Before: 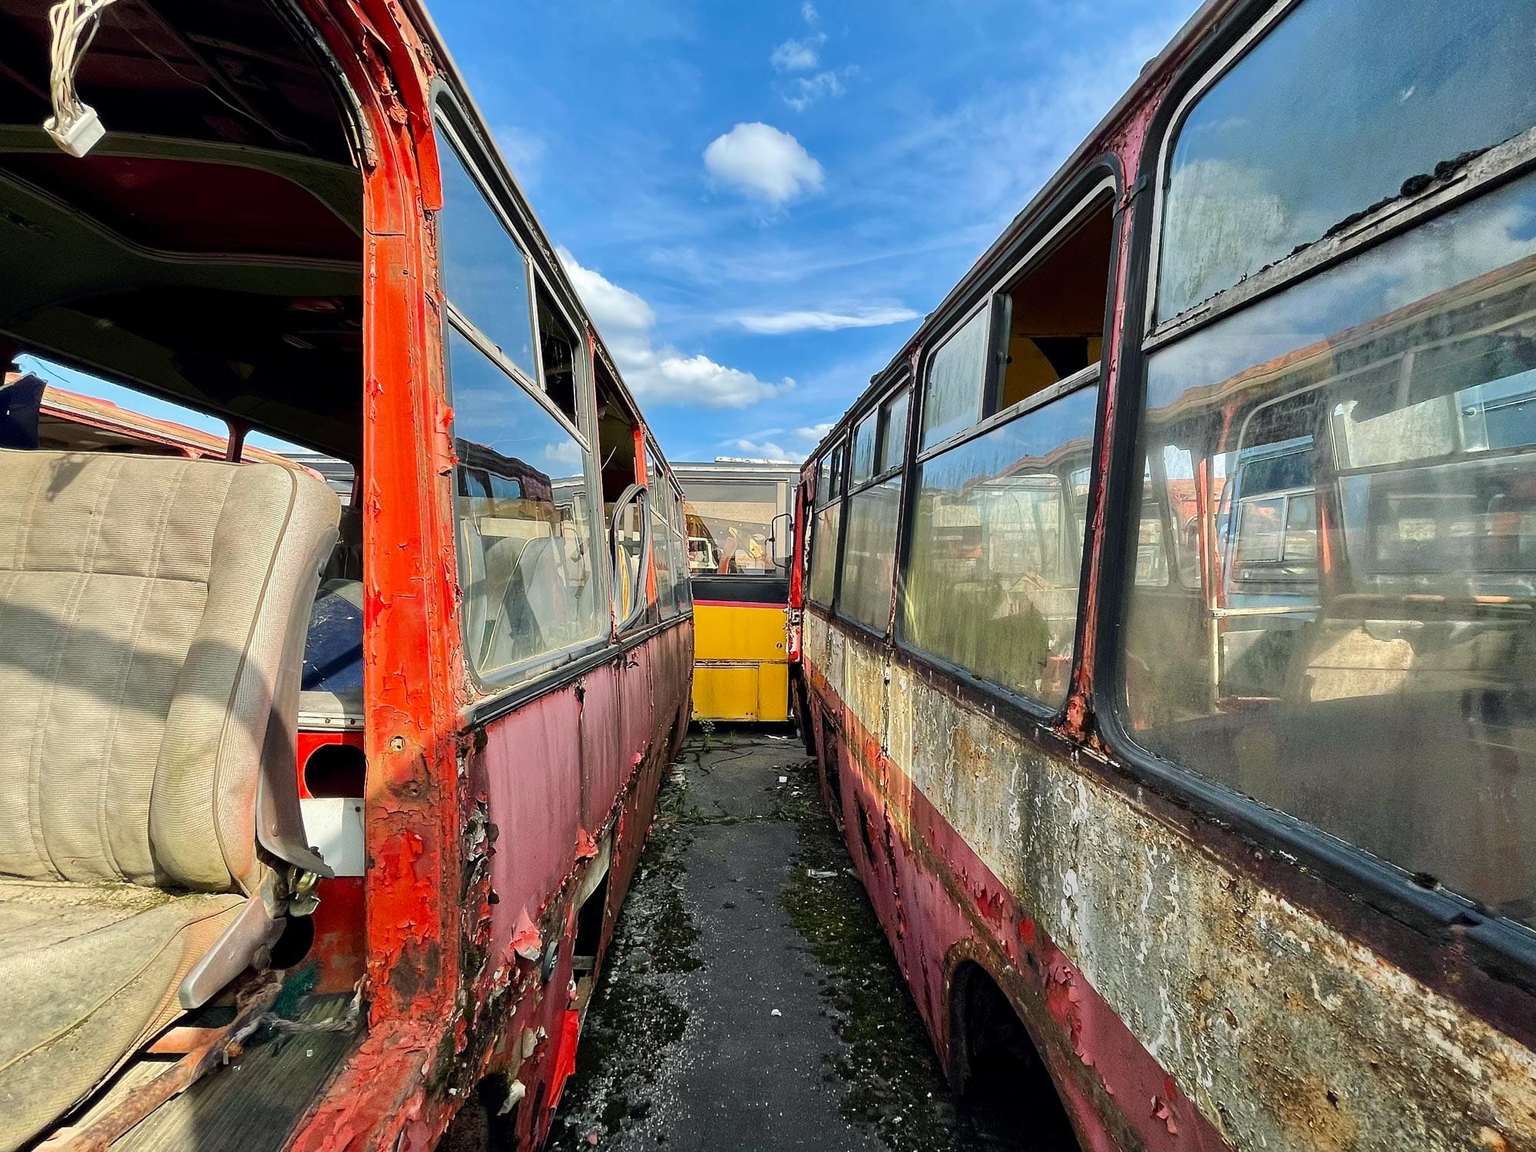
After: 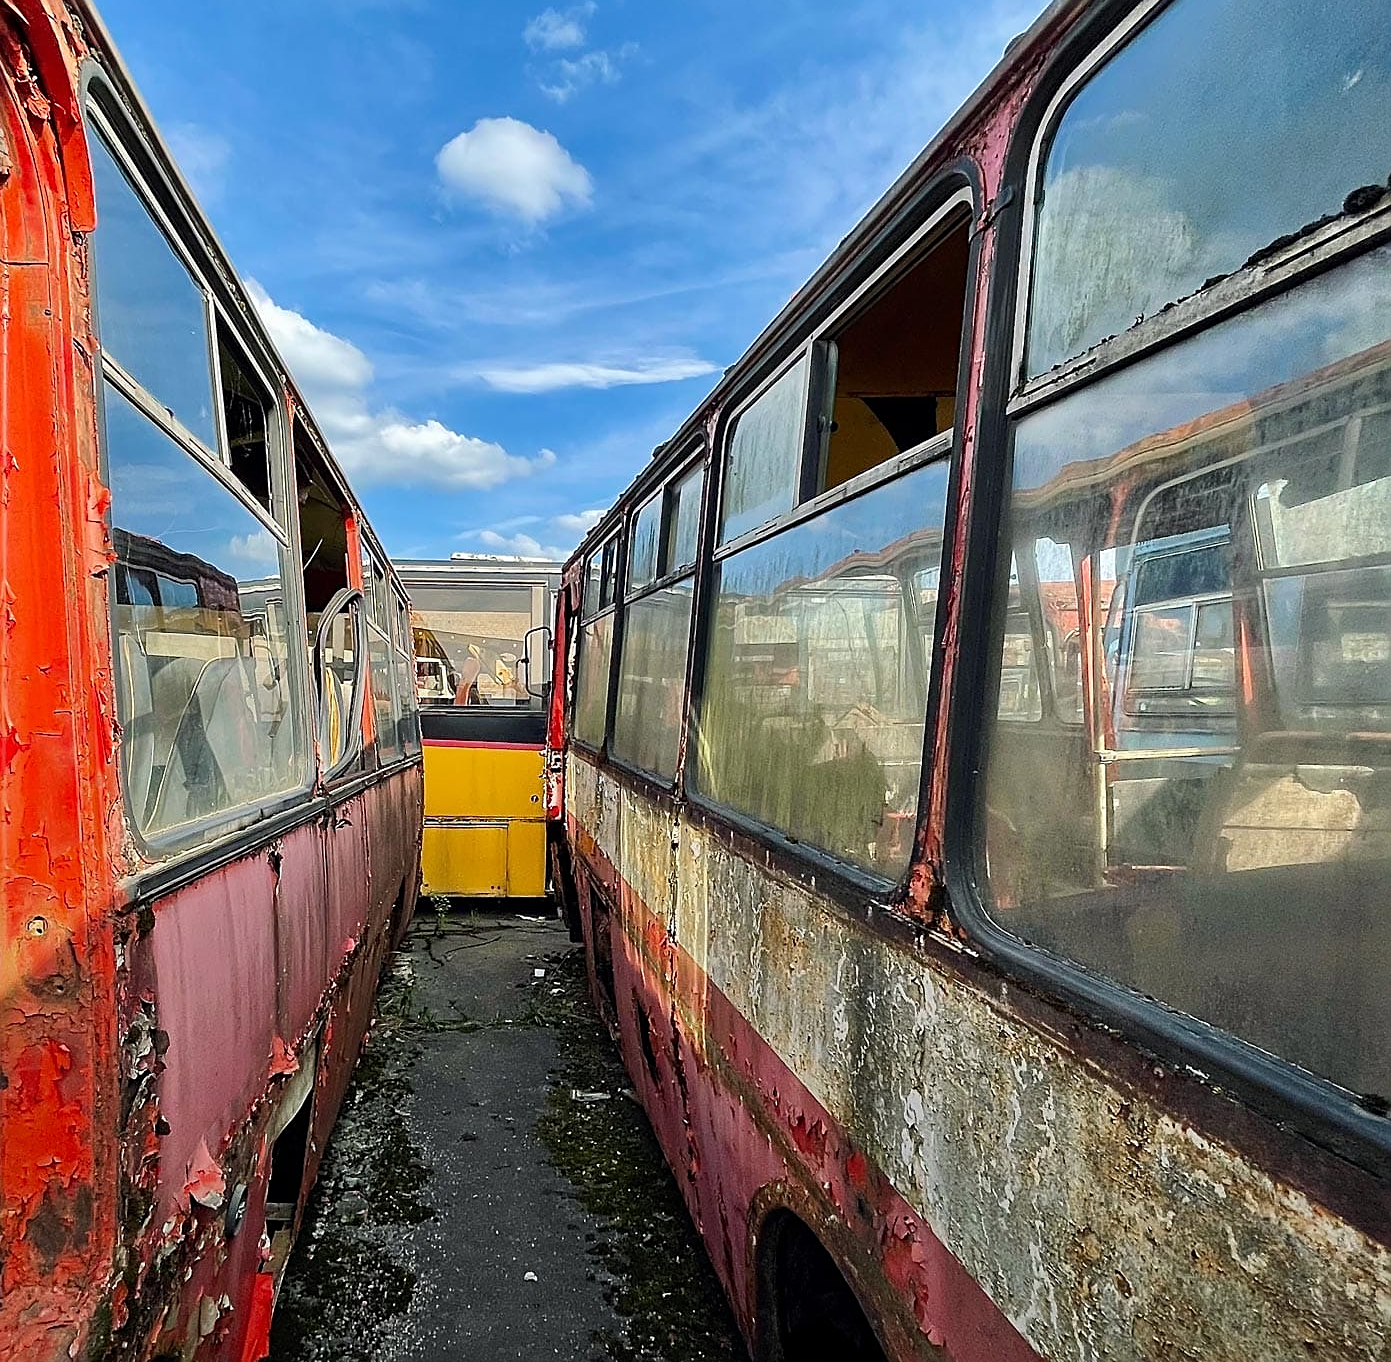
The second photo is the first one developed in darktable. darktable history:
sharpen: amount 0.575
crop and rotate: left 24.034%, top 2.838%, right 6.406%, bottom 6.299%
graduated density: rotation -180°, offset 24.95
